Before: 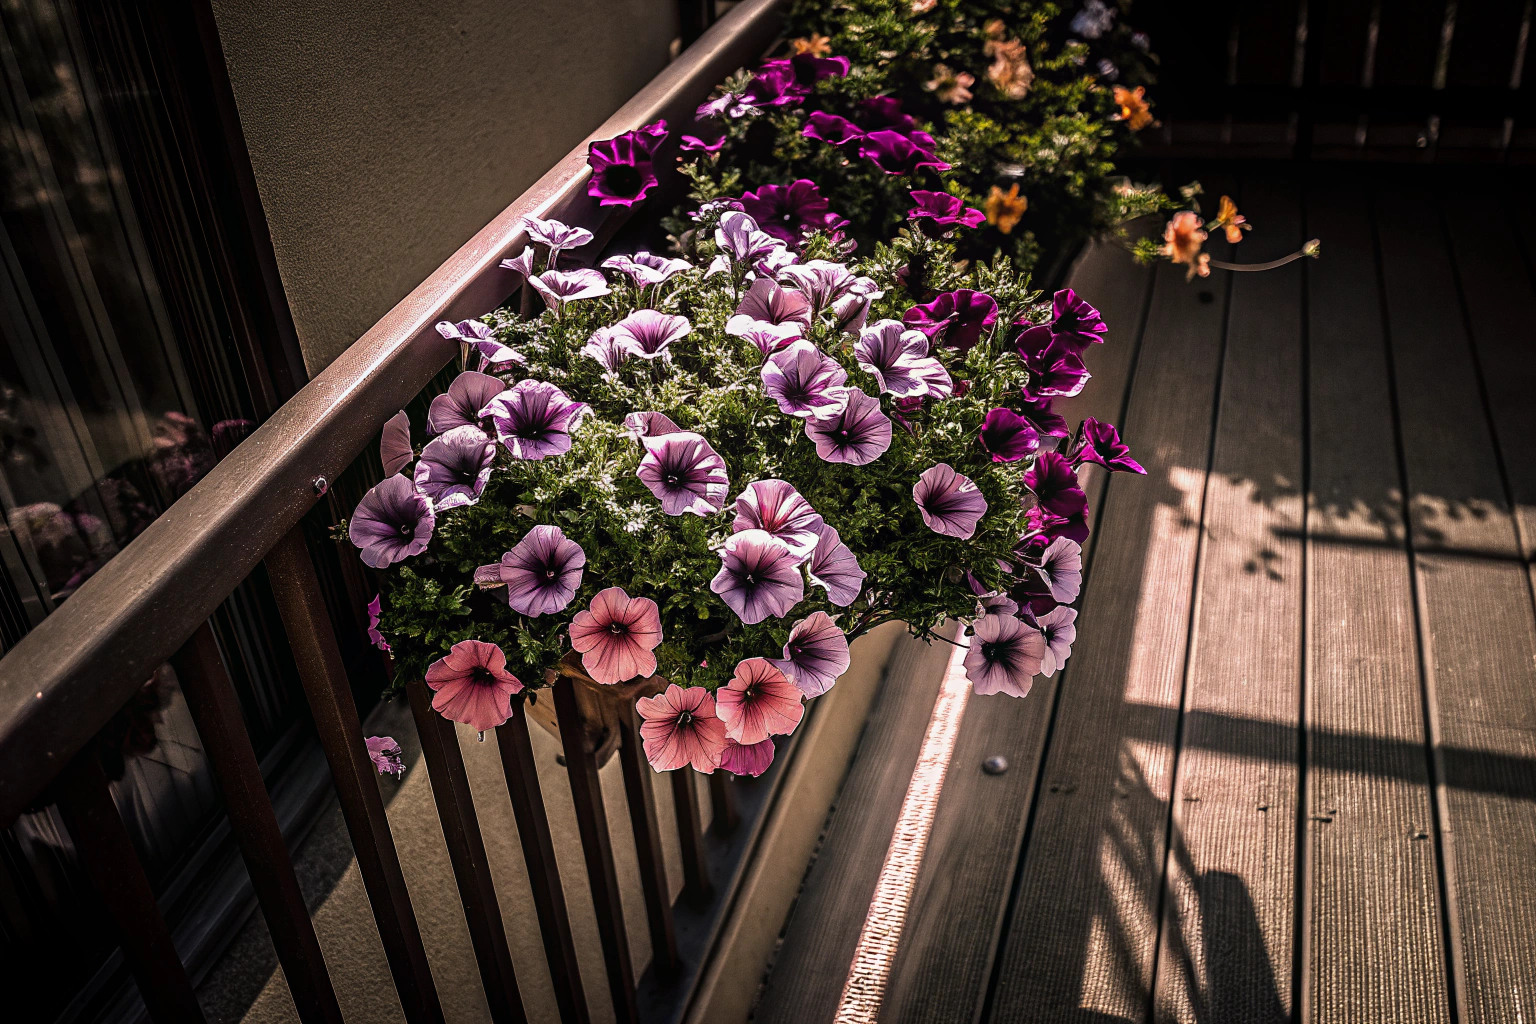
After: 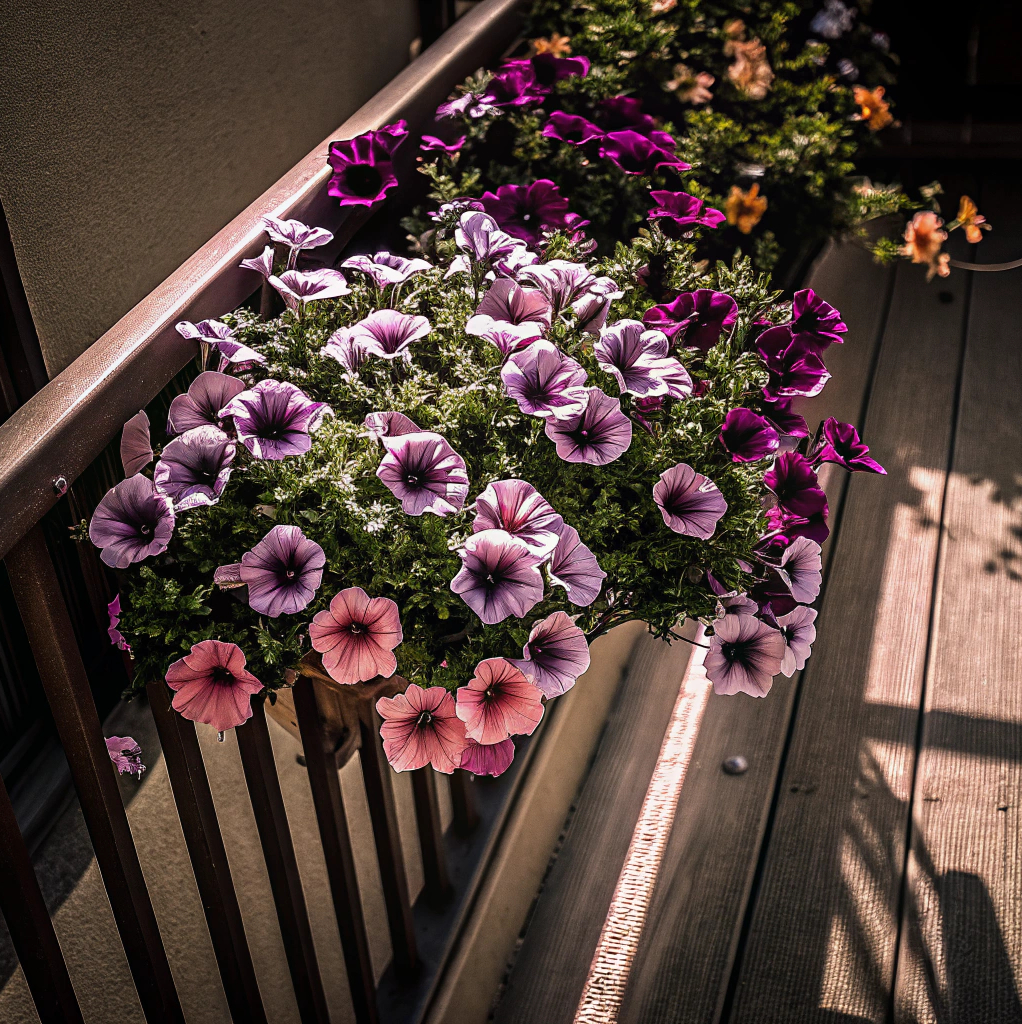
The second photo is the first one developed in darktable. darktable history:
crop: left 16.98%, right 16.452%
